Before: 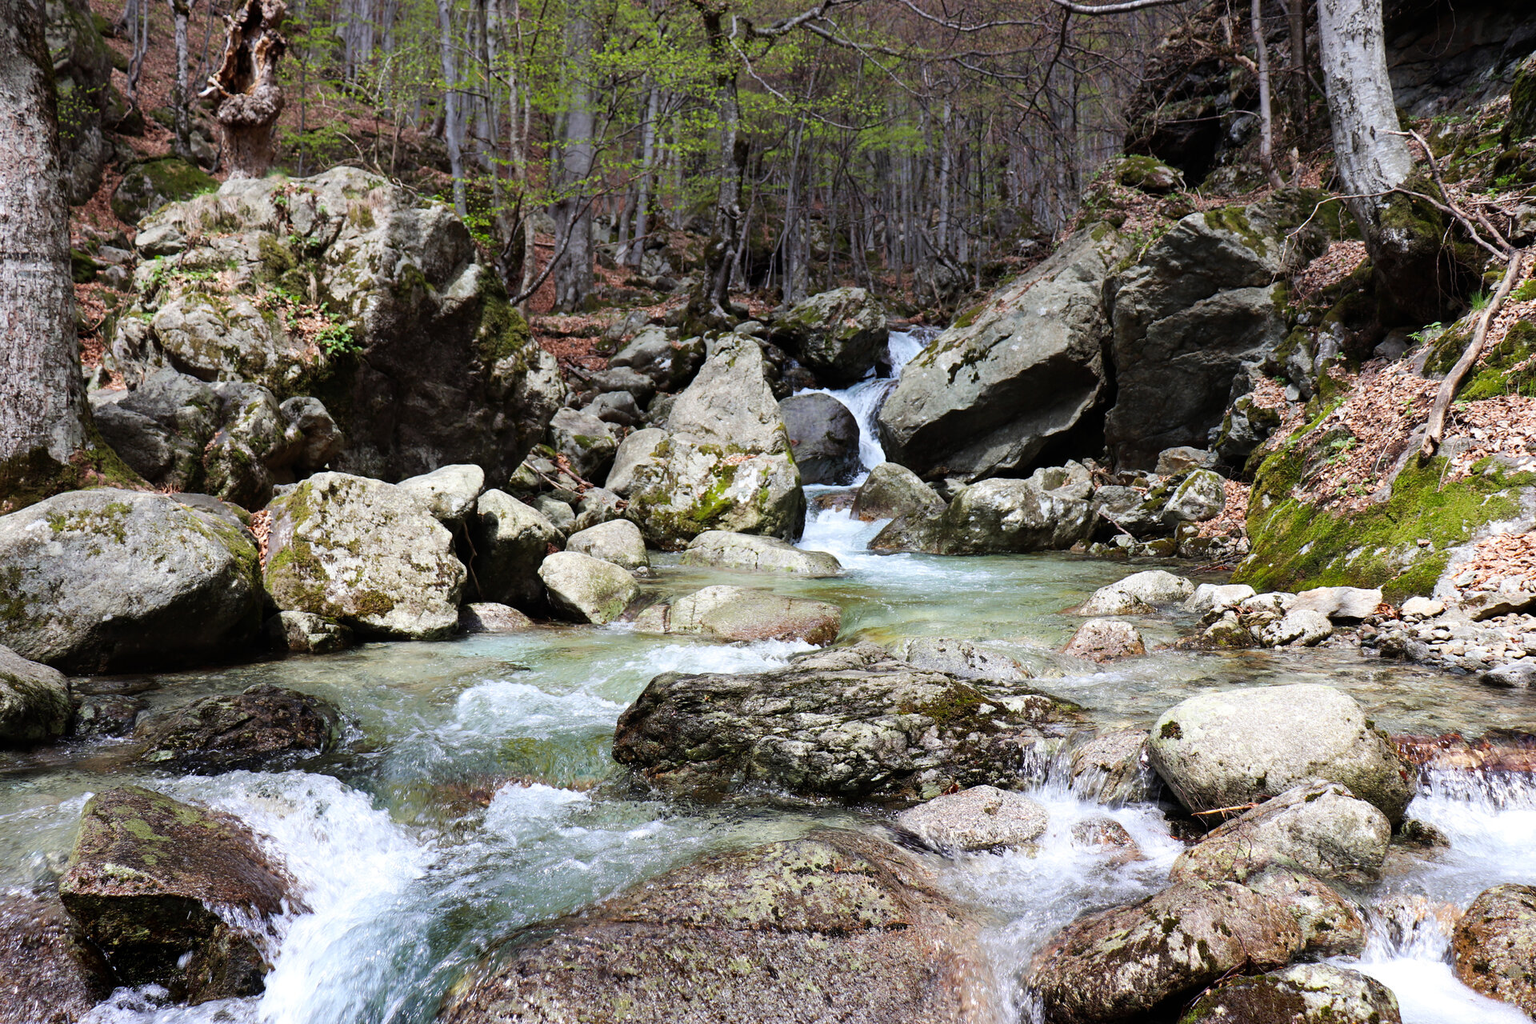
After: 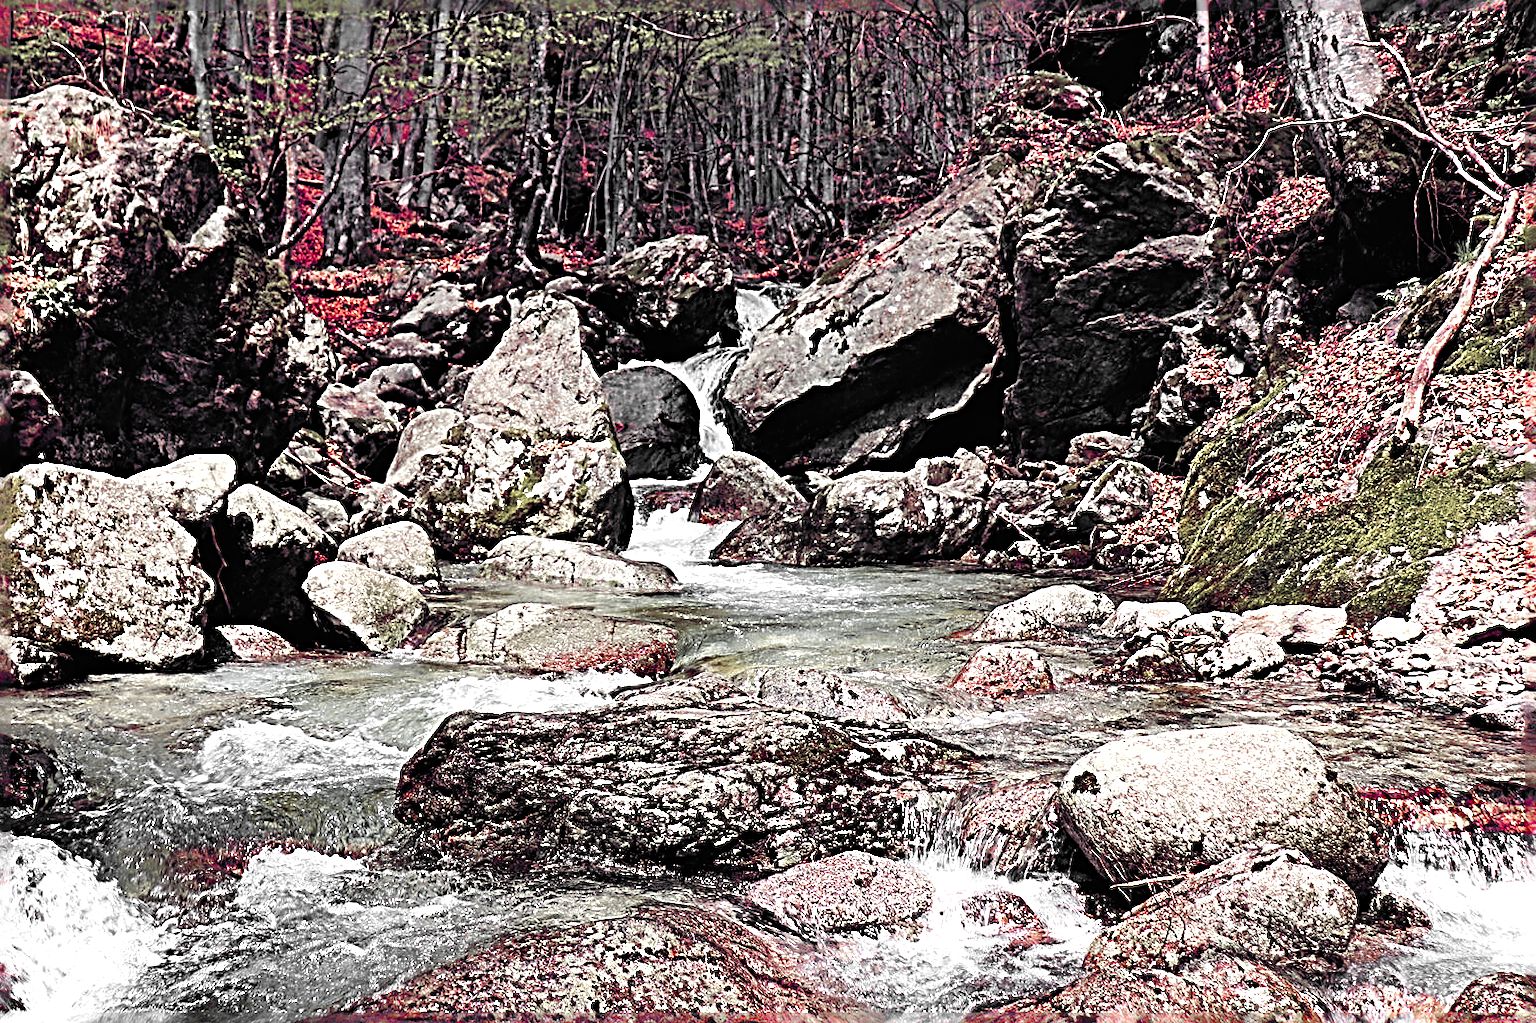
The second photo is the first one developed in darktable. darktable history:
crop: left 19.159%, top 9.58%, bottom 9.58%
sharpen: radius 4.001, amount 2
shadows and highlights: soften with gaussian
color balance: lift [1.001, 0.997, 0.99, 1.01], gamma [1.007, 1, 0.975, 1.025], gain [1, 1.065, 1.052, 0.935], contrast 13.25%
color balance rgb: perceptual saturation grading › global saturation 30%, global vibrance 20%
exposure: exposure -0.064 EV, compensate highlight preservation false
color zones: curves: ch1 [(0, 0.831) (0.08, 0.771) (0.157, 0.268) (0.241, 0.207) (0.562, -0.005) (0.714, -0.013) (0.876, 0.01) (1, 0.831)]
